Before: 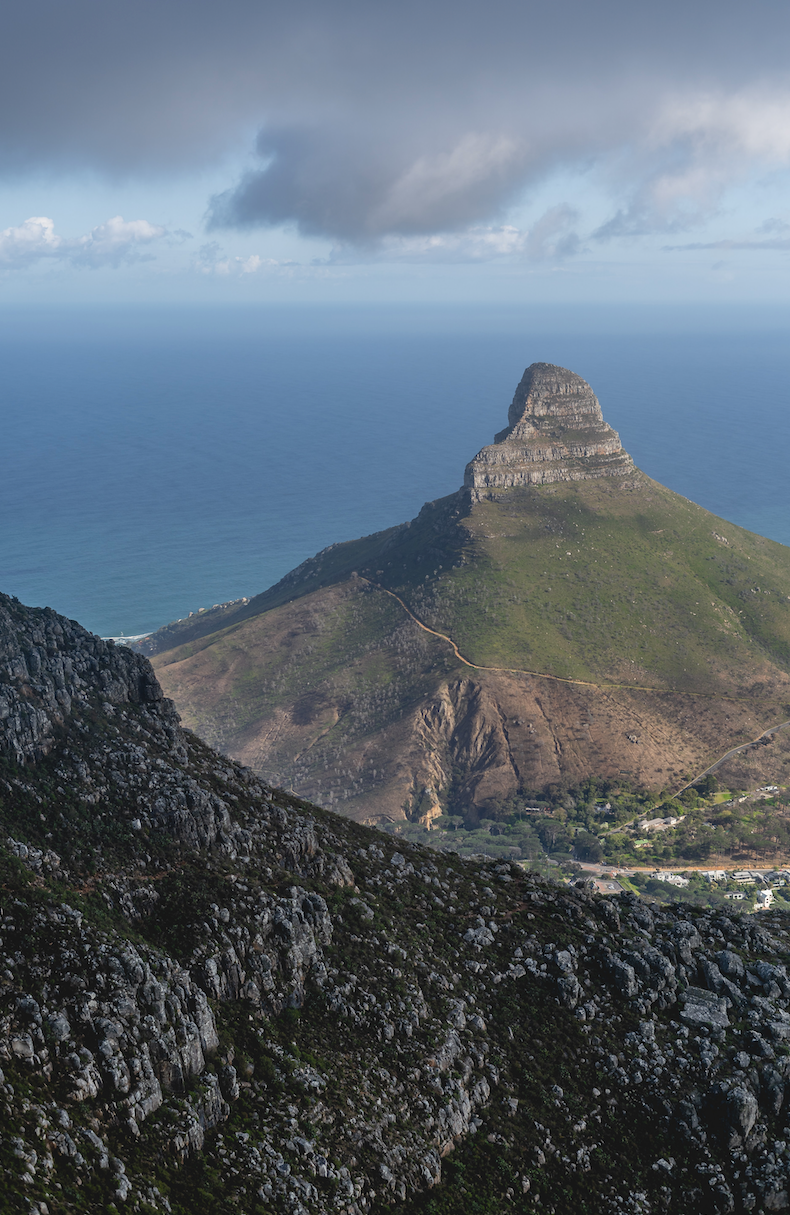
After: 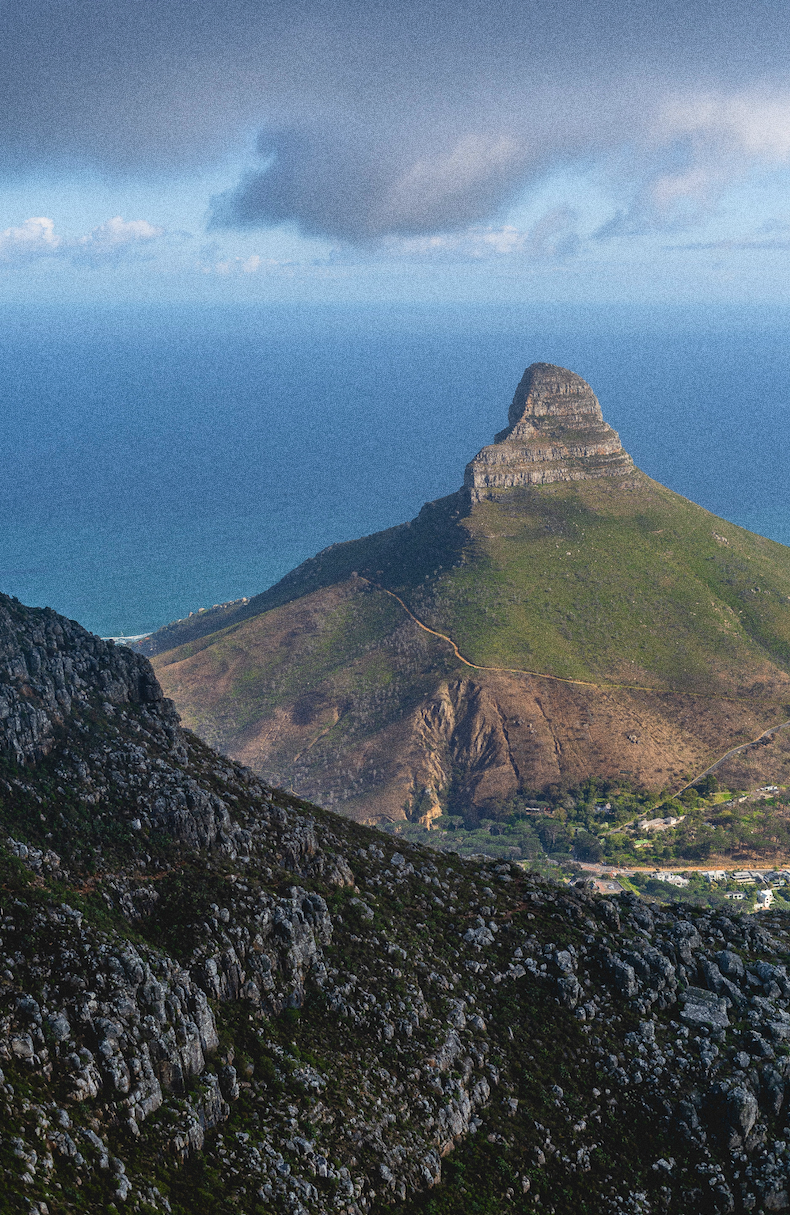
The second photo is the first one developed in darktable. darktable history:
velvia: on, module defaults
contrast brightness saturation: contrast 0.08, saturation 0.02
grain: coarseness 0.09 ISO, strength 40%
color contrast: green-magenta contrast 1.1, blue-yellow contrast 1.1, unbound 0
